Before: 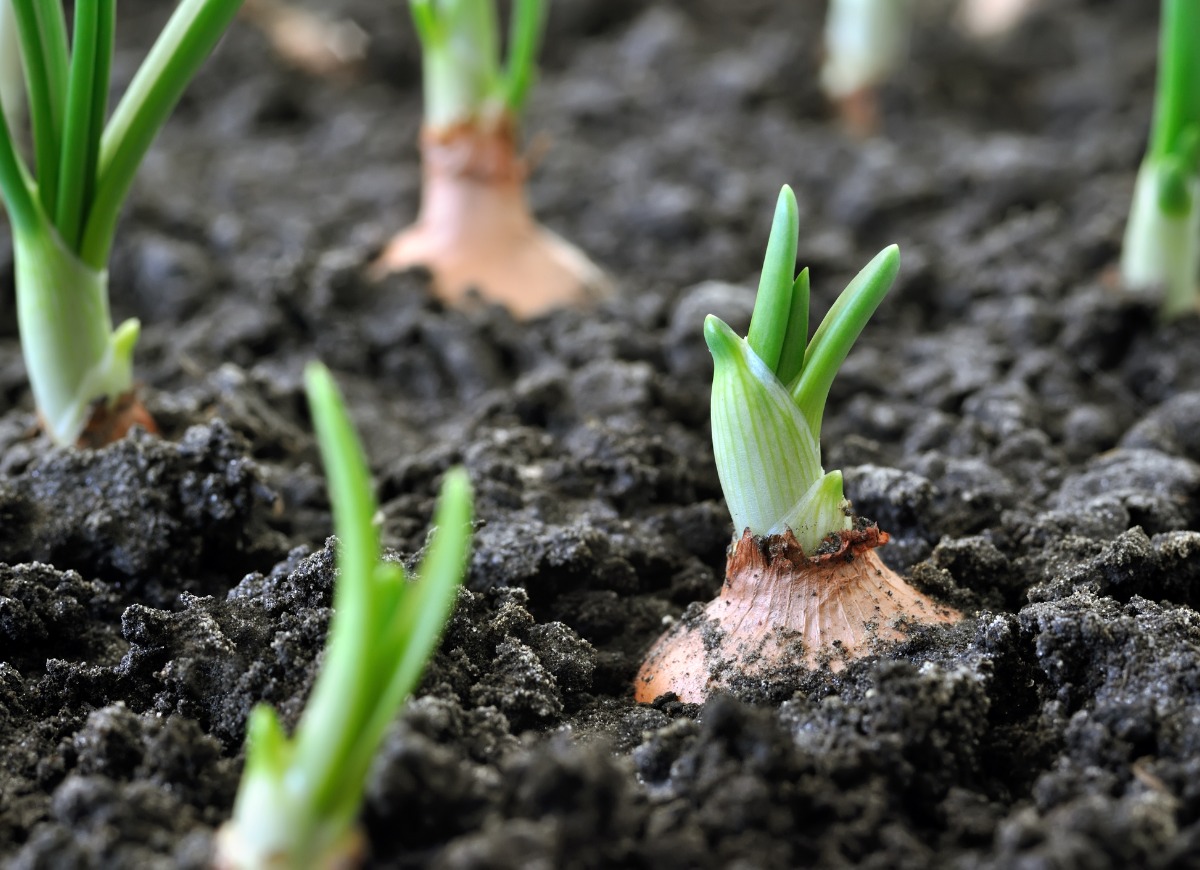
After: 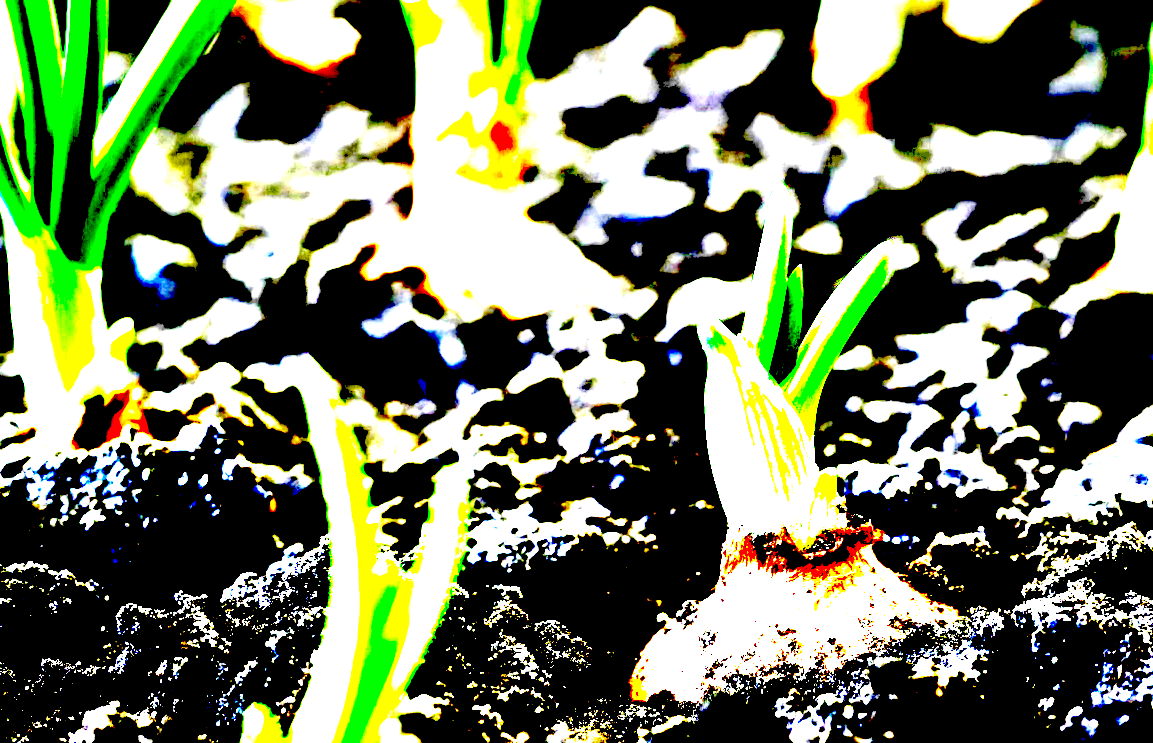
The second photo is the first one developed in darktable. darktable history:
exposure: black level correction 0.1, exposure 3 EV, compensate highlight preservation false
crop and rotate: angle 0.2°, left 0.275%, right 3.127%, bottom 14.18%
